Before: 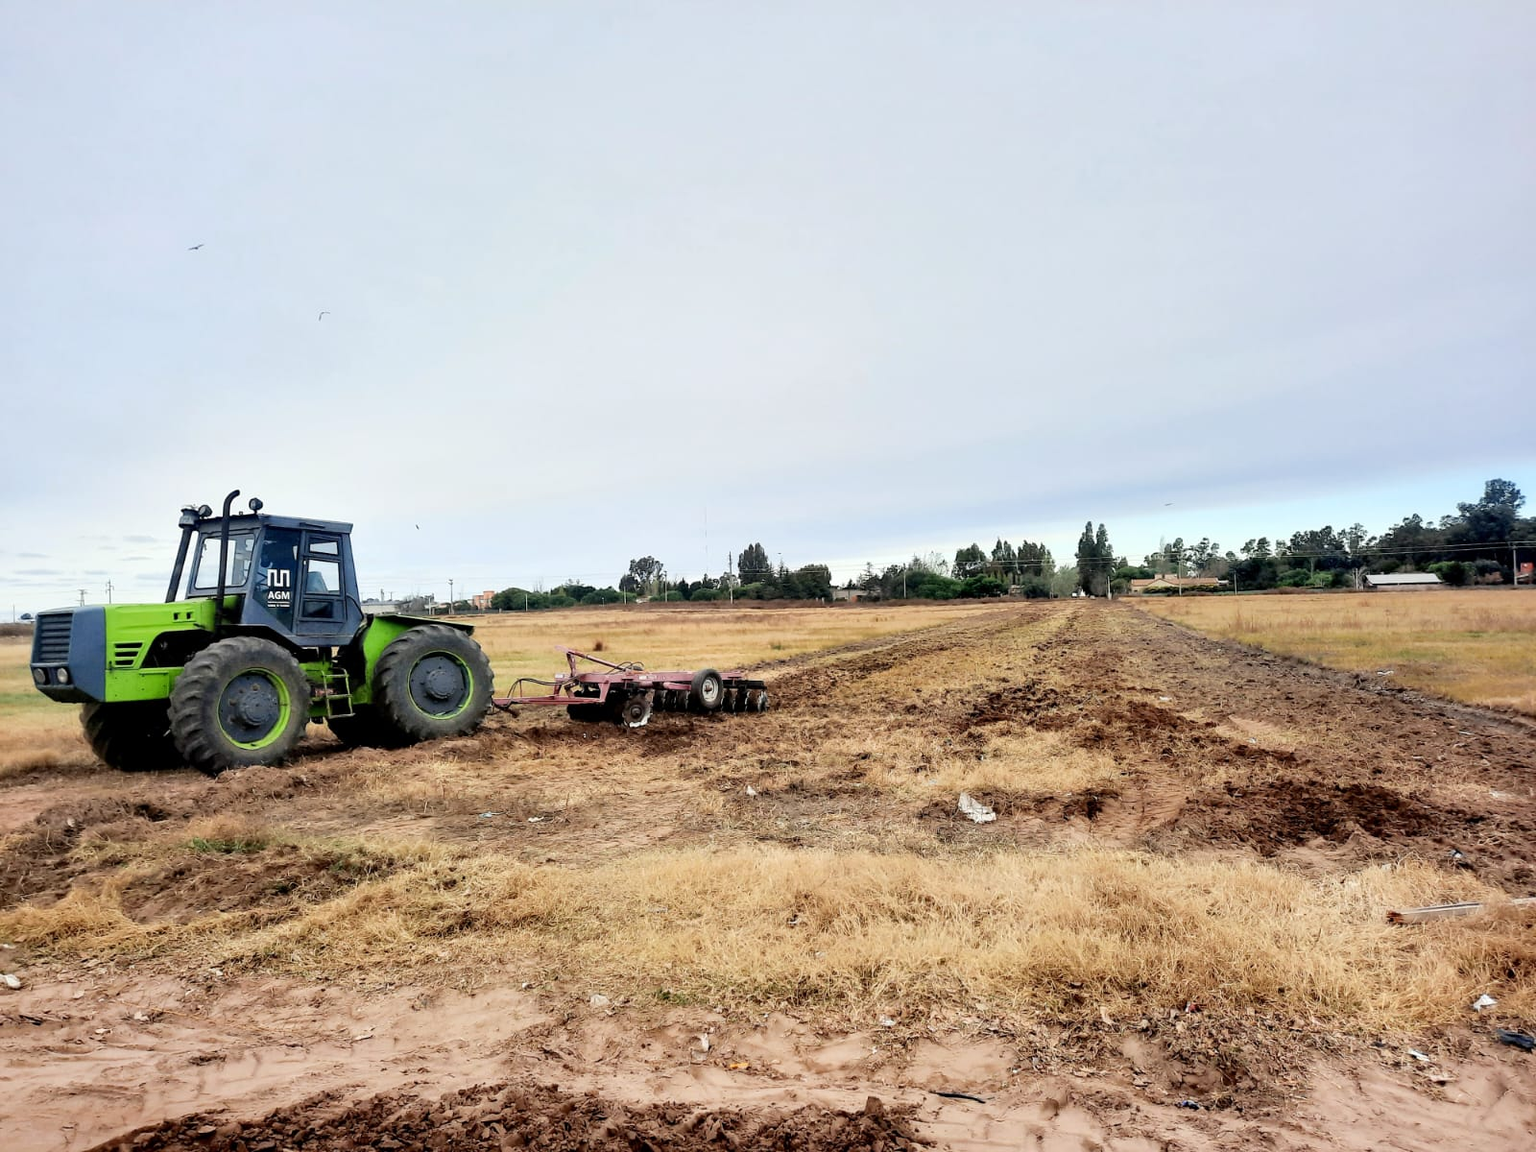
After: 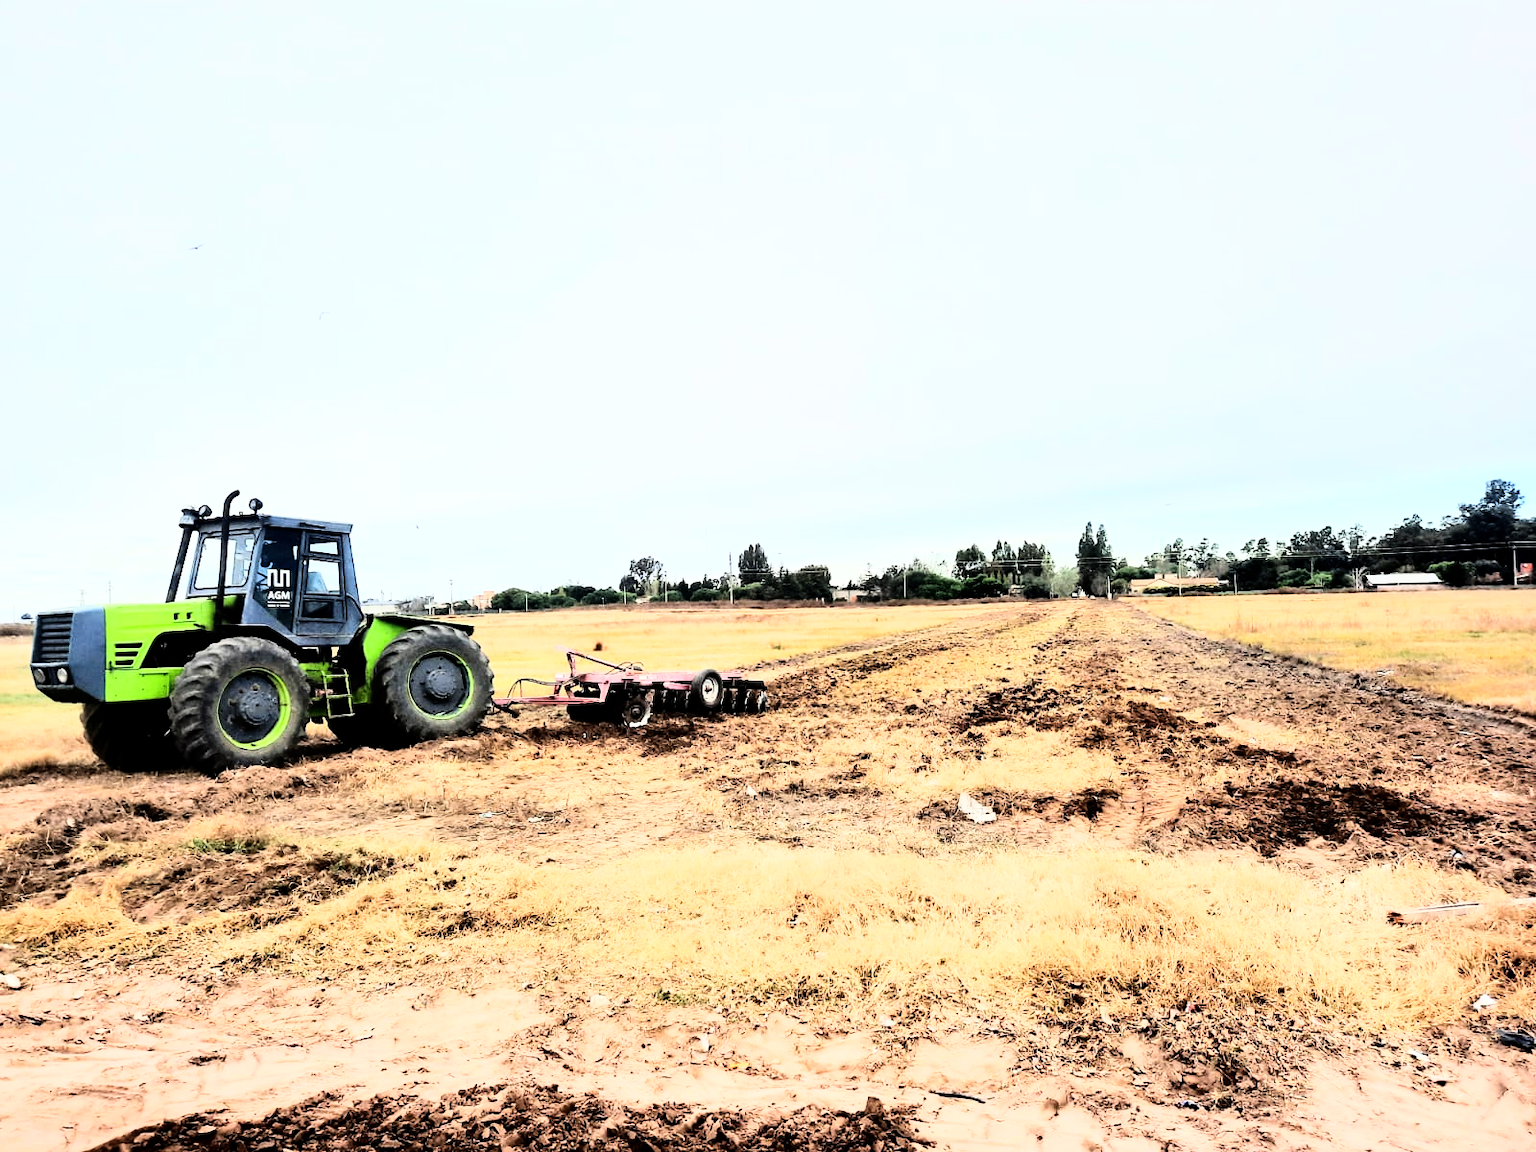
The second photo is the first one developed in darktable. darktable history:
exposure: exposure -0.048 EV, compensate highlight preservation false
rgb curve: curves: ch0 [(0, 0) (0.21, 0.15) (0.24, 0.21) (0.5, 0.75) (0.75, 0.96) (0.89, 0.99) (1, 1)]; ch1 [(0, 0.02) (0.21, 0.13) (0.25, 0.2) (0.5, 0.67) (0.75, 0.9) (0.89, 0.97) (1, 1)]; ch2 [(0, 0.02) (0.21, 0.13) (0.25, 0.2) (0.5, 0.67) (0.75, 0.9) (0.89, 0.97) (1, 1)], compensate middle gray true
